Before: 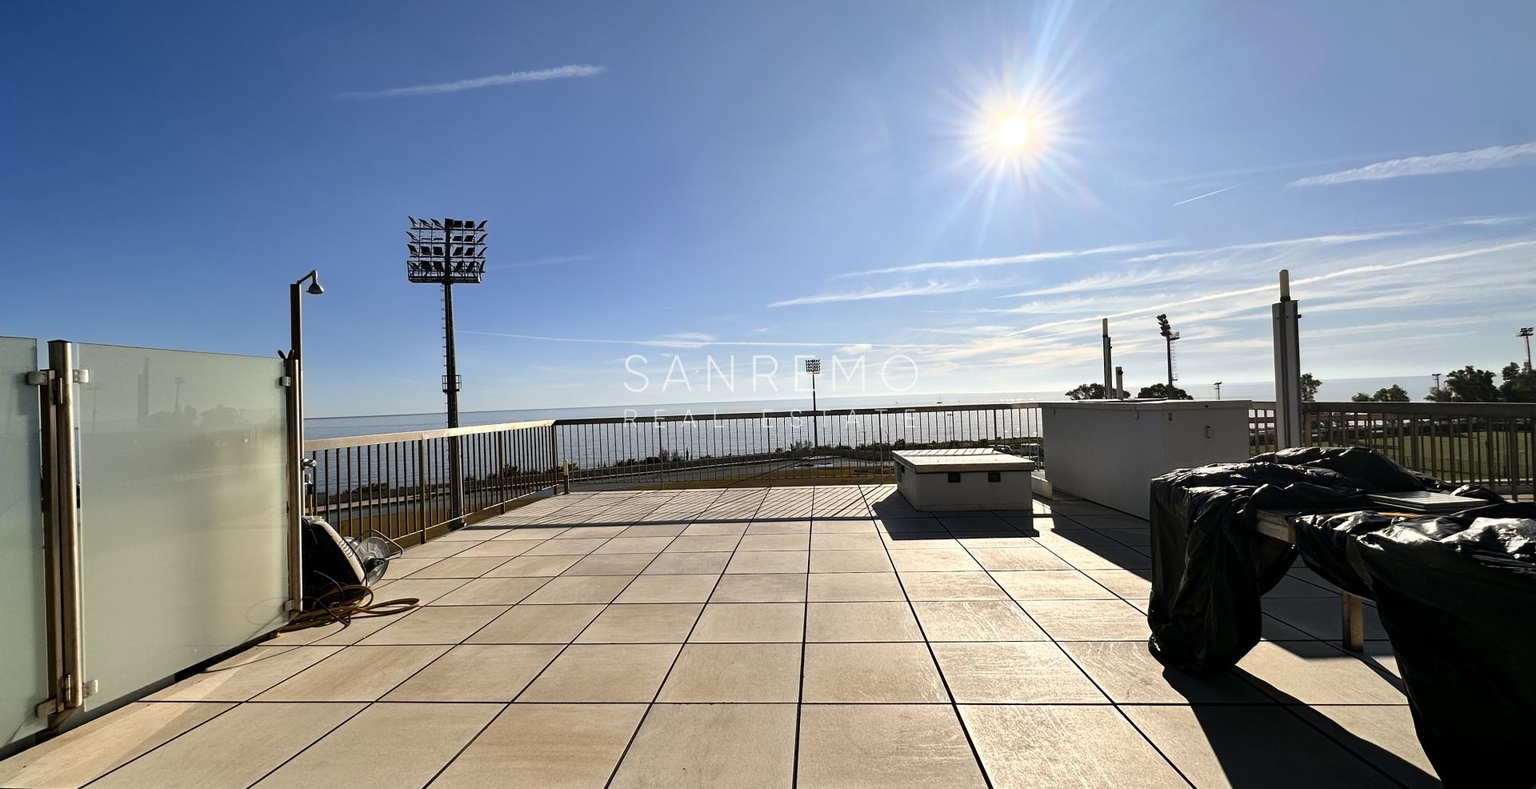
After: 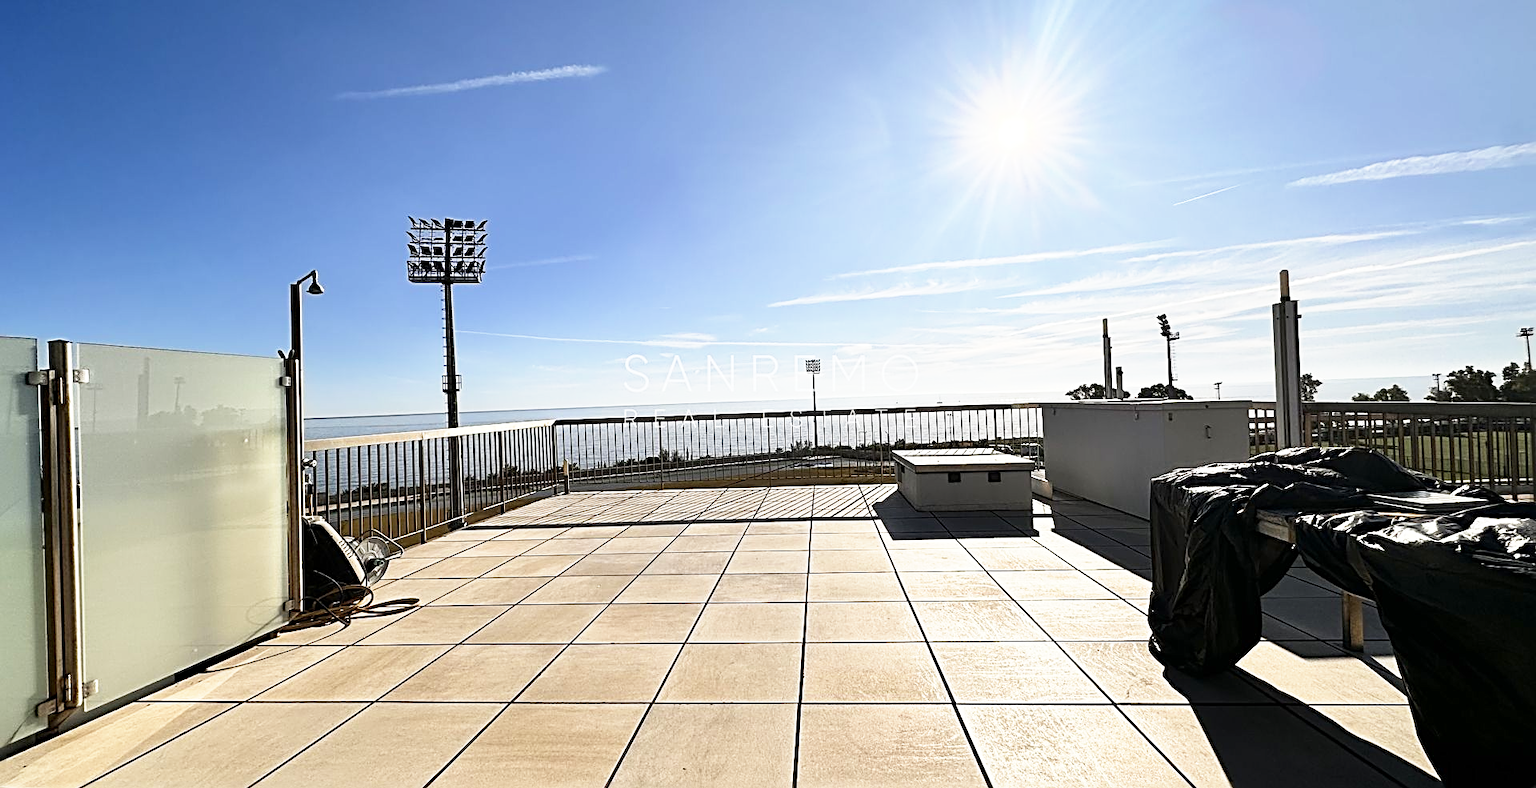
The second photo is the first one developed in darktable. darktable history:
sharpen: radius 2.825, amount 0.71
base curve: curves: ch0 [(0, 0) (0.557, 0.834) (1, 1)], preserve colors none
